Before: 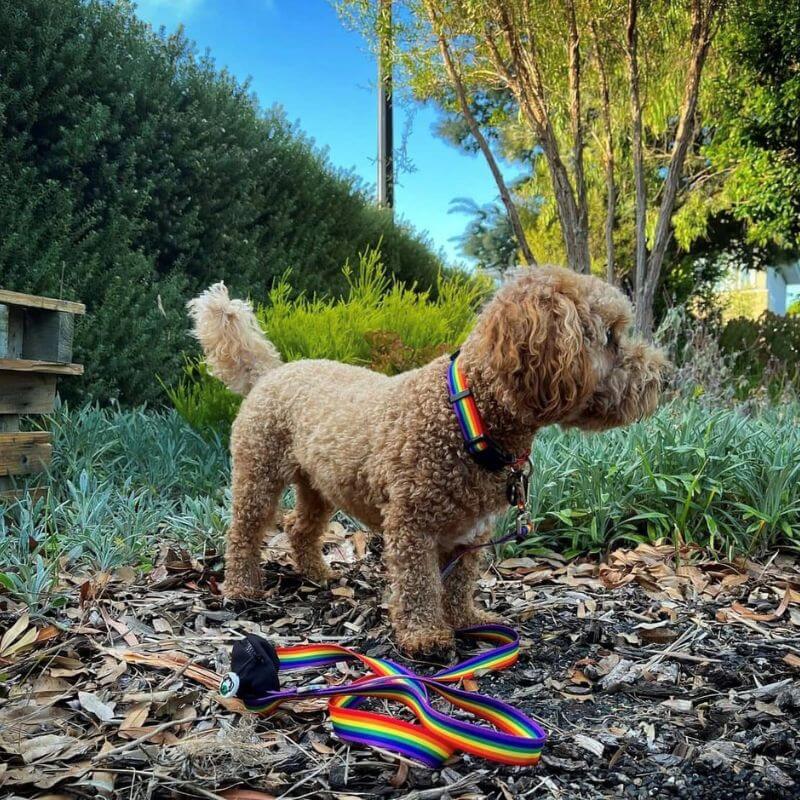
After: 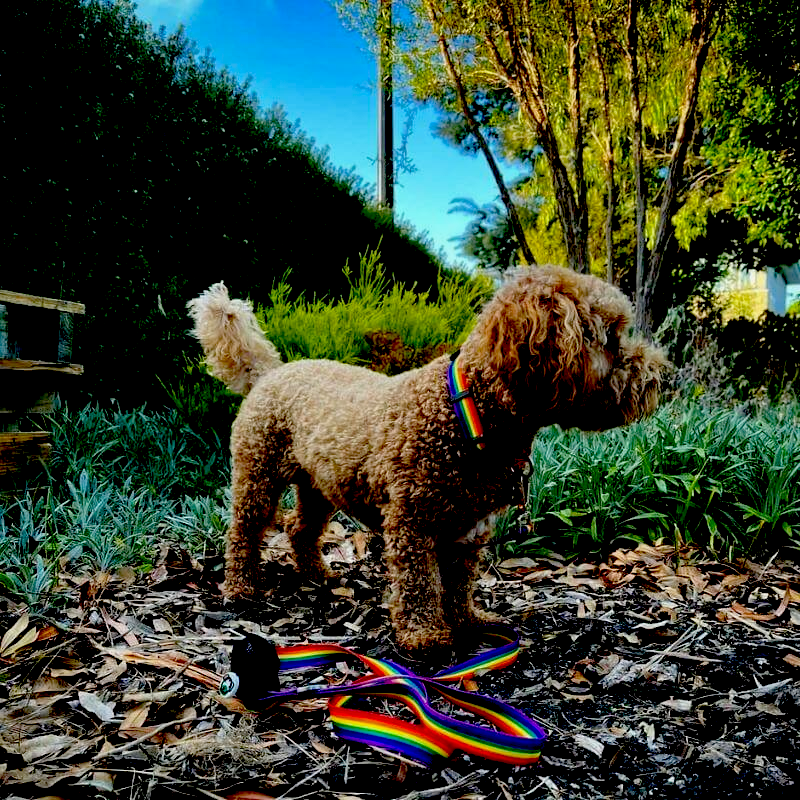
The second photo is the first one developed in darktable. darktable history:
exposure: black level correction 0.099, exposure -0.094 EV, compensate exposure bias true, compensate highlight preservation false
